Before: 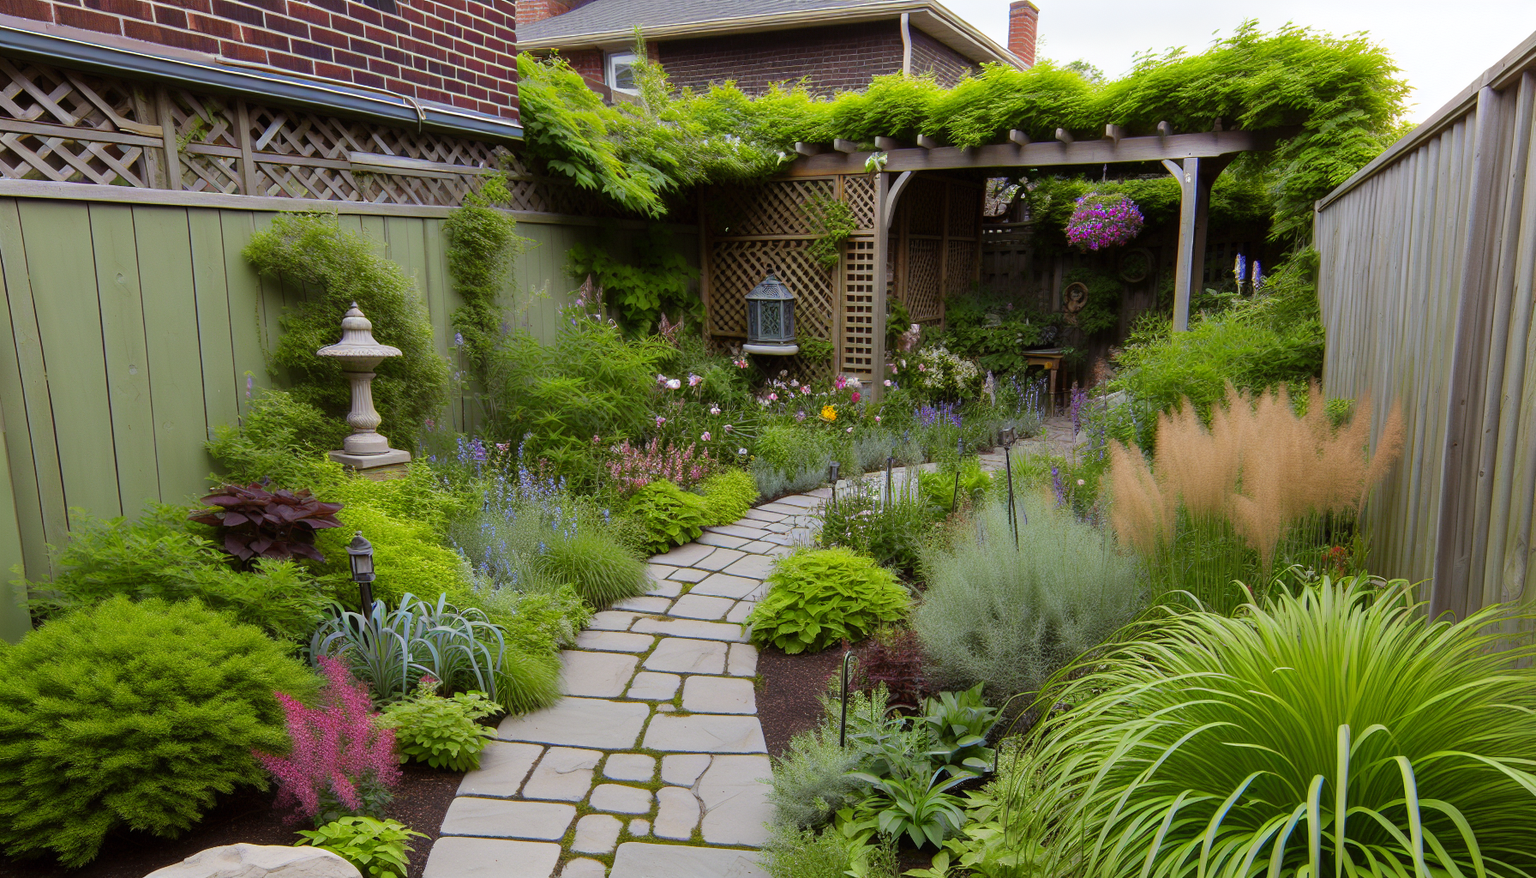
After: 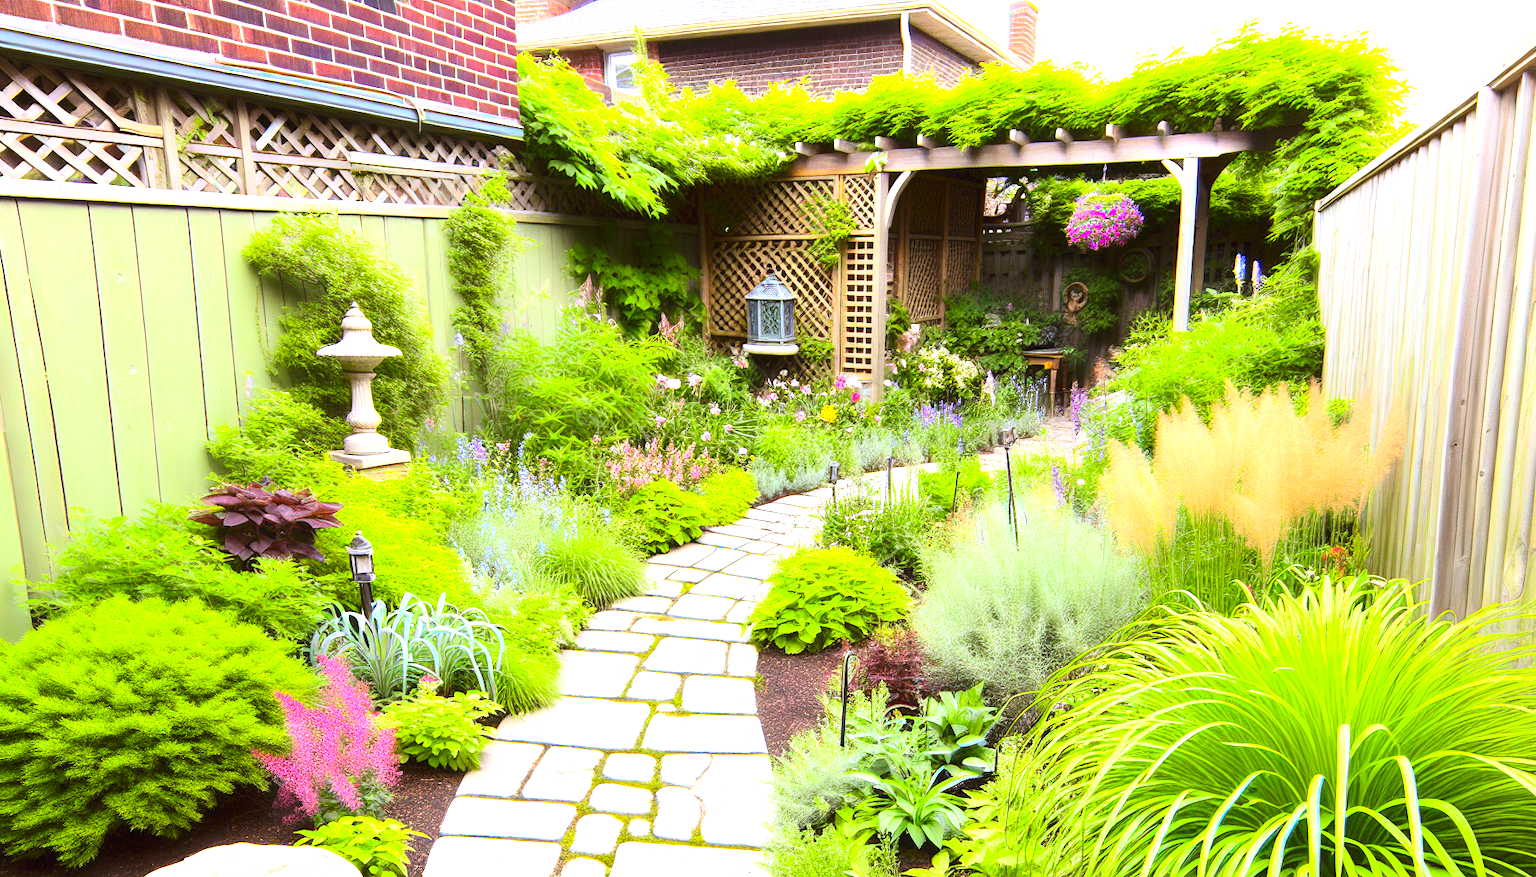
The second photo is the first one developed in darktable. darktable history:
exposure: black level correction 0, exposure 1.9 EV, compensate highlight preservation false
contrast brightness saturation: contrast 0.23, brightness 0.1, saturation 0.29
